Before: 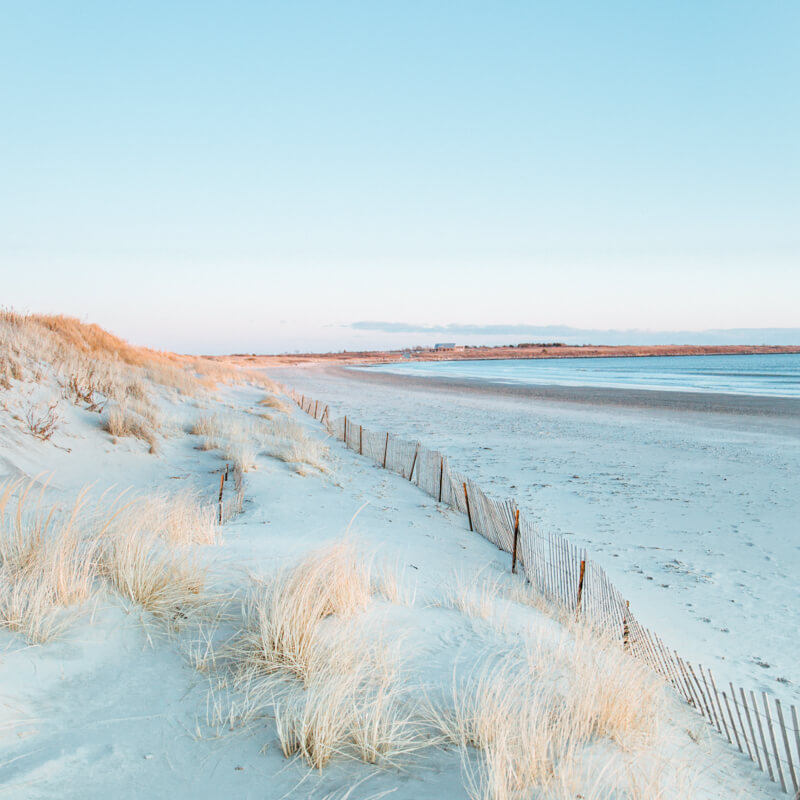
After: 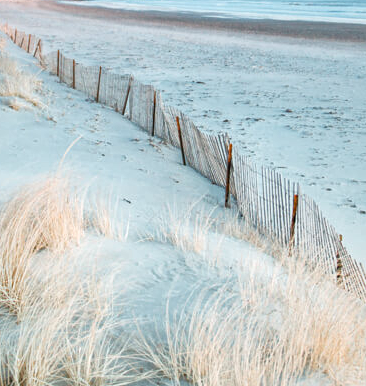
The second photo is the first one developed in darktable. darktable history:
crop: left 35.976%, top 45.819%, right 18.162%, bottom 5.807%
local contrast: mode bilateral grid, contrast 20, coarseness 50, detail 161%, midtone range 0.2
